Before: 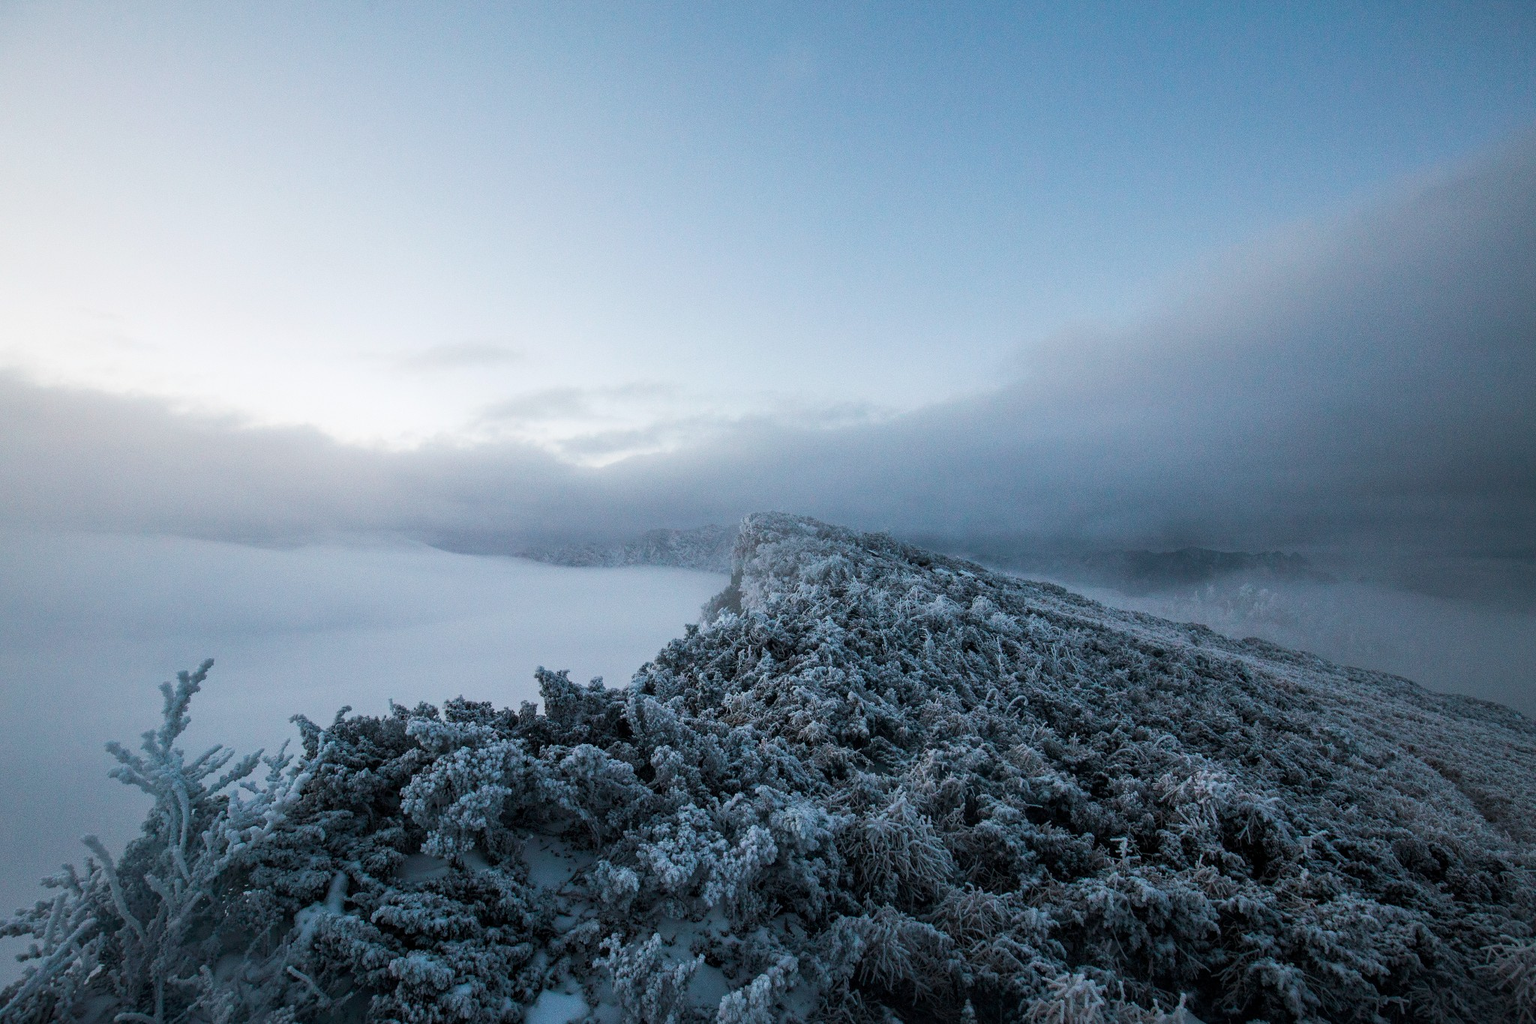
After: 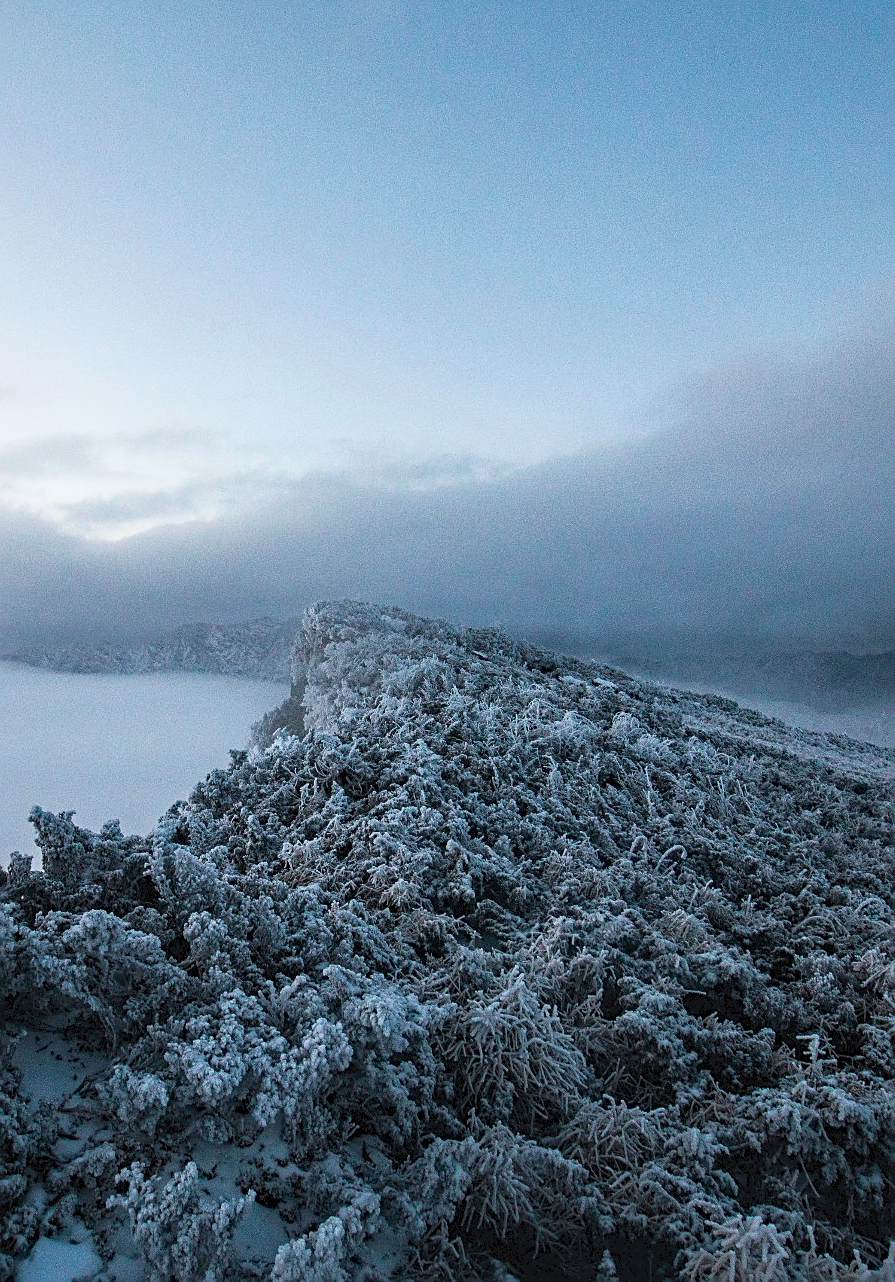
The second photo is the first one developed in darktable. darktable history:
shadows and highlights: shadows 25.27, highlights -24.61
haze removal: strength 0.277, distance 0.253, compatibility mode true, adaptive false
sharpen: on, module defaults
crop: left 33.442%, top 6.048%, right 22.831%
tone curve: curves: ch0 [(0, 0) (0.003, 0.049) (0.011, 0.051) (0.025, 0.055) (0.044, 0.065) (0.069, 0.081) (0.1, 0.11) (0.136, 0.15) (0.177, 0.195) (0.224, 0.242) (0.277, 0.308) (0.335, 0.375) (0.399, 0.436) (0.468, 0.5) (0.543, 0.574) (0.623, 0.665) (0.709, 0.761) (0.801, 0.851) (0.898, 0.933) (1, 1)], color space Lab, independent channels, preserve colors none
